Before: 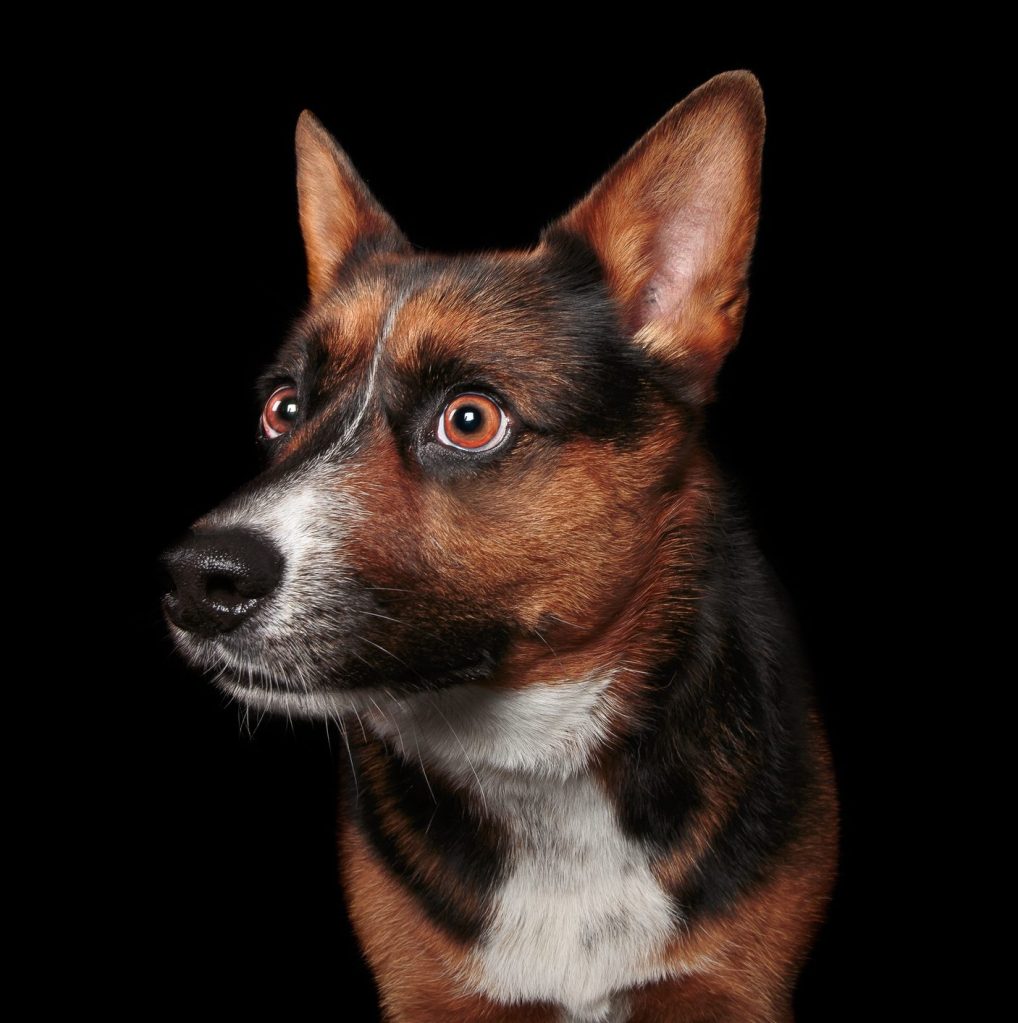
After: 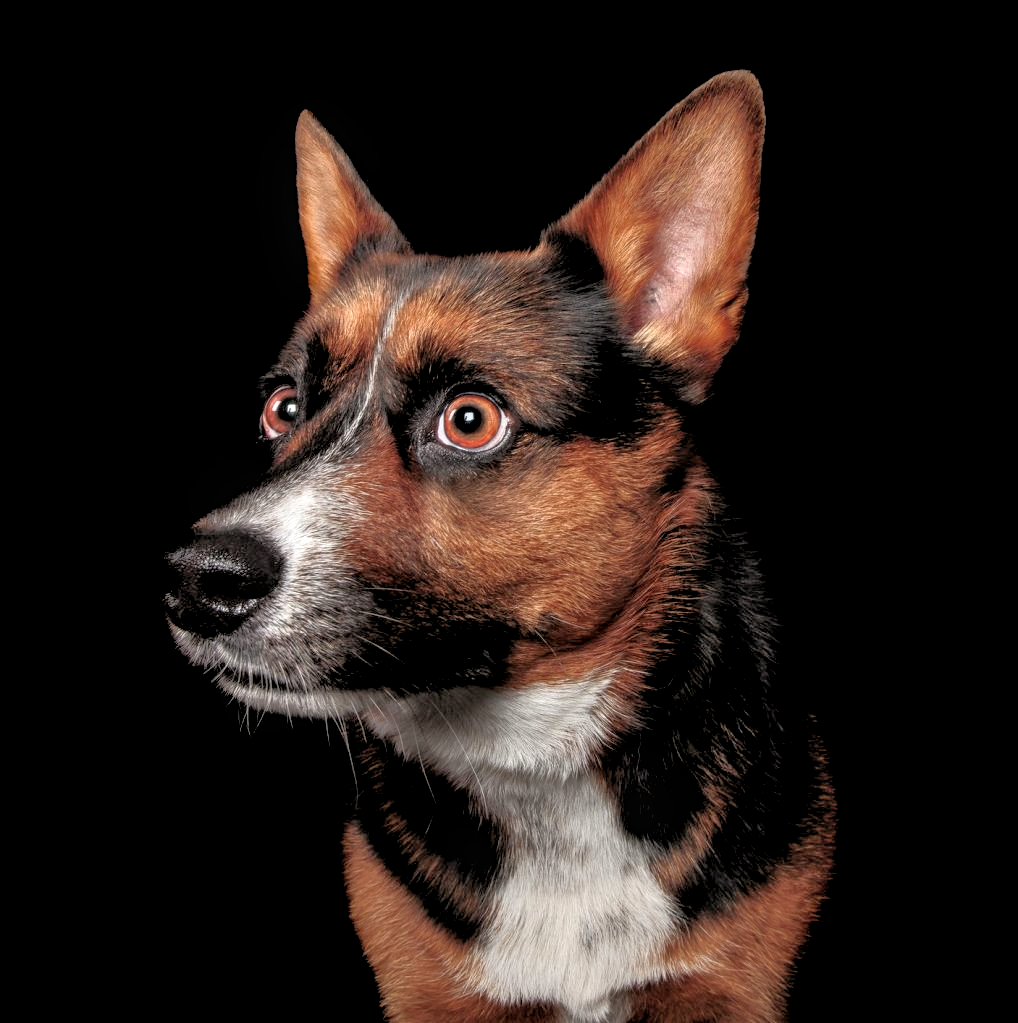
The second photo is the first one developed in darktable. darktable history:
rgb levels: levels [[0.01, 0.419, 0.839], [0, 0.5, 1], [0, 0.5, 1]]
local contrast: on, module defaults
shadows and highlights: shadows 43.06, highlights 6.94
